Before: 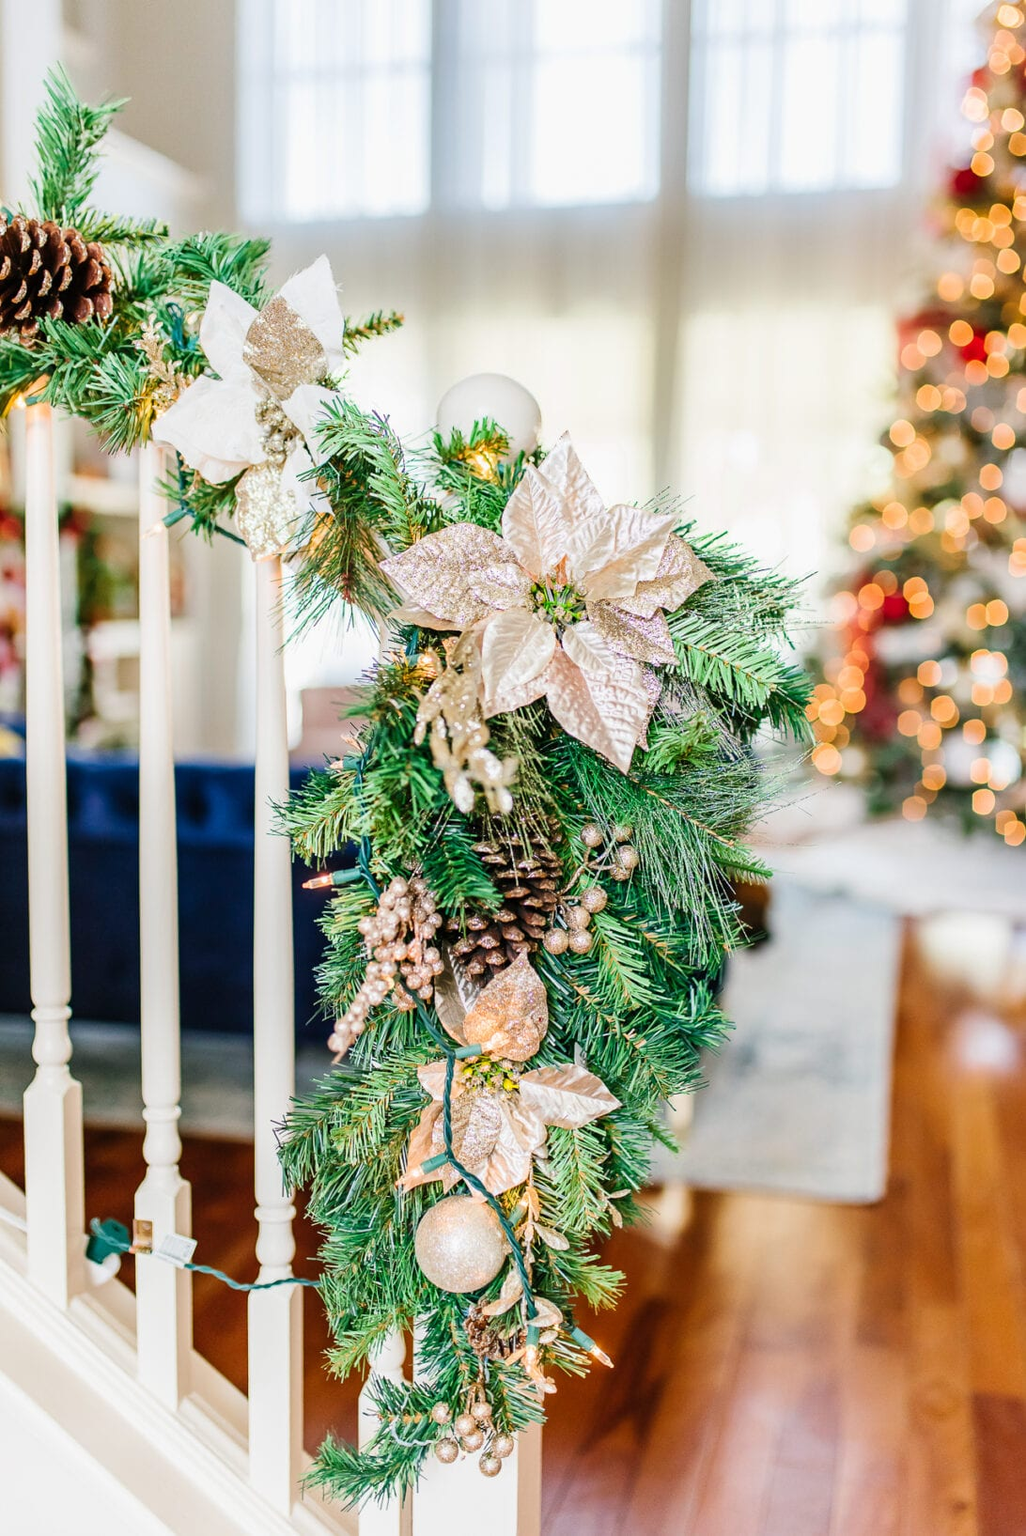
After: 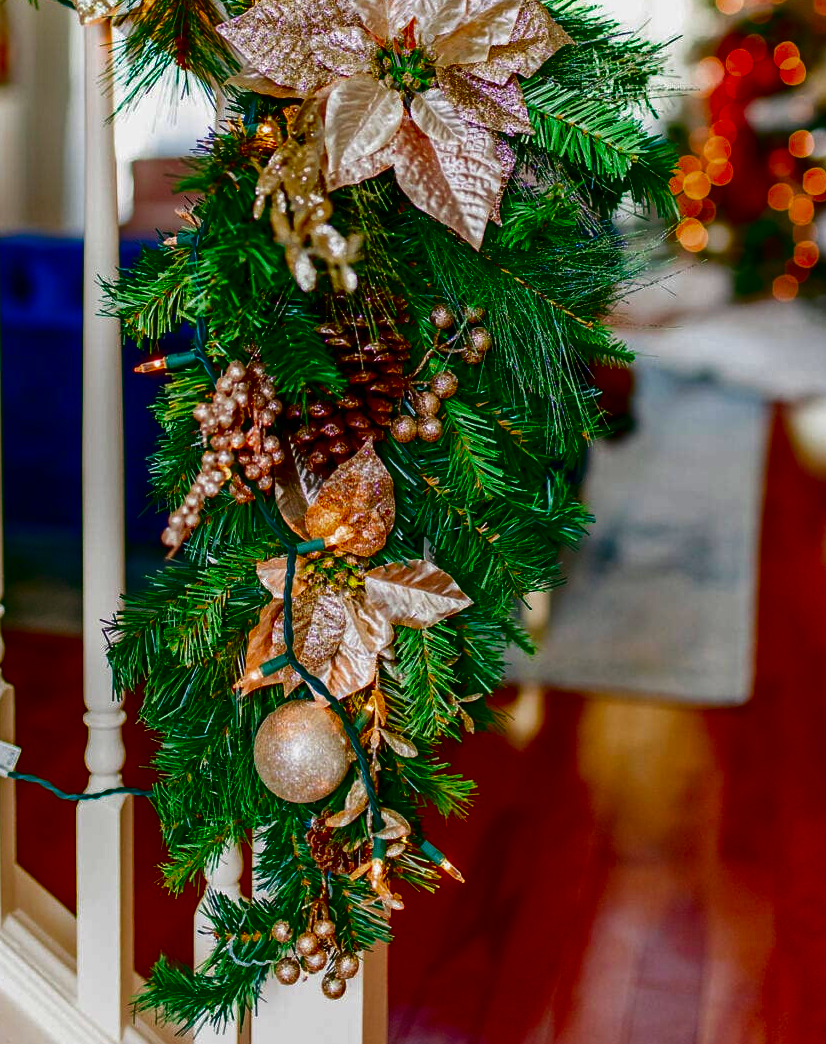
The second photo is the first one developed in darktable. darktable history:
contrast brightness saturation: brightness -1, saturation 1
crop and rotate: left 17.299%, top 35.115%, right 7.015%, bottom 1.024%
